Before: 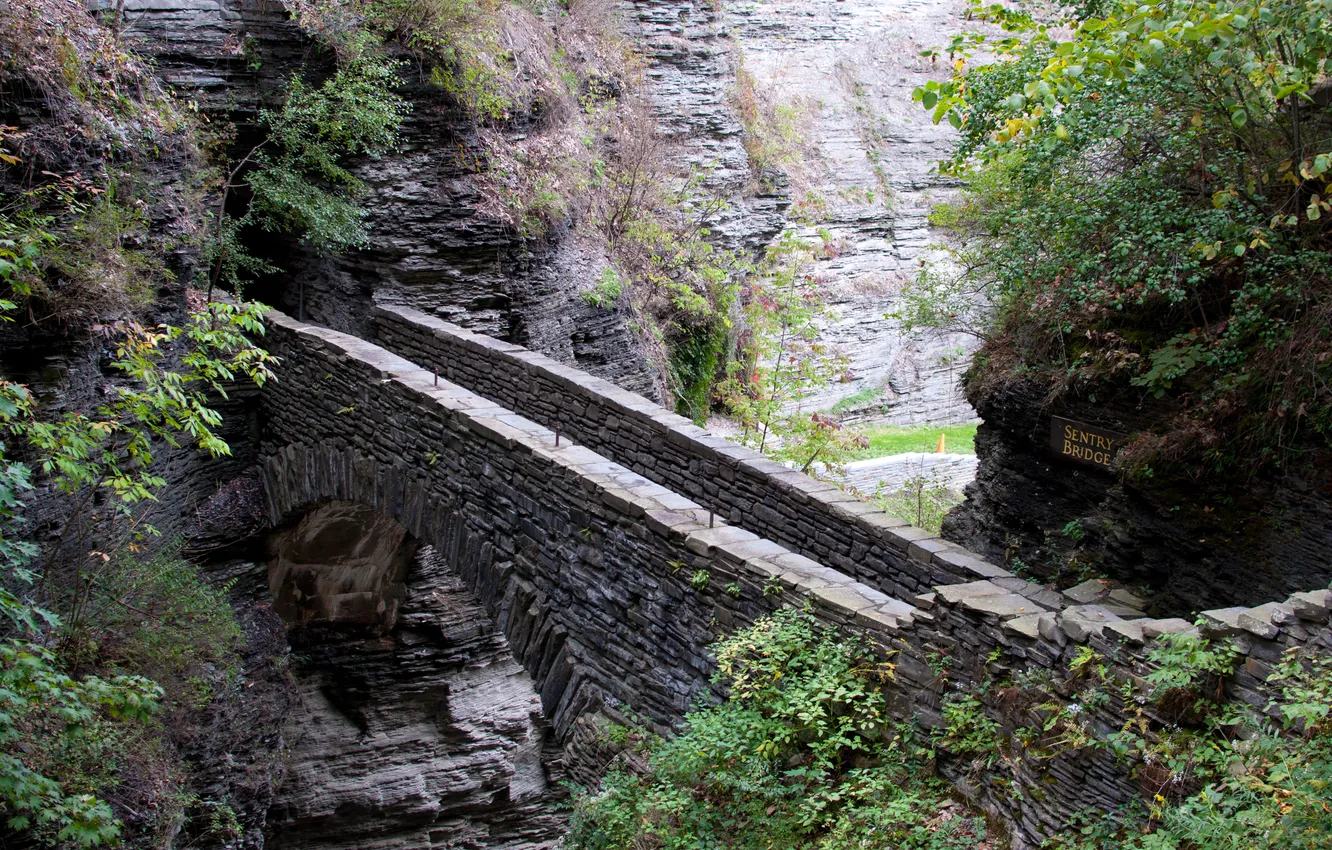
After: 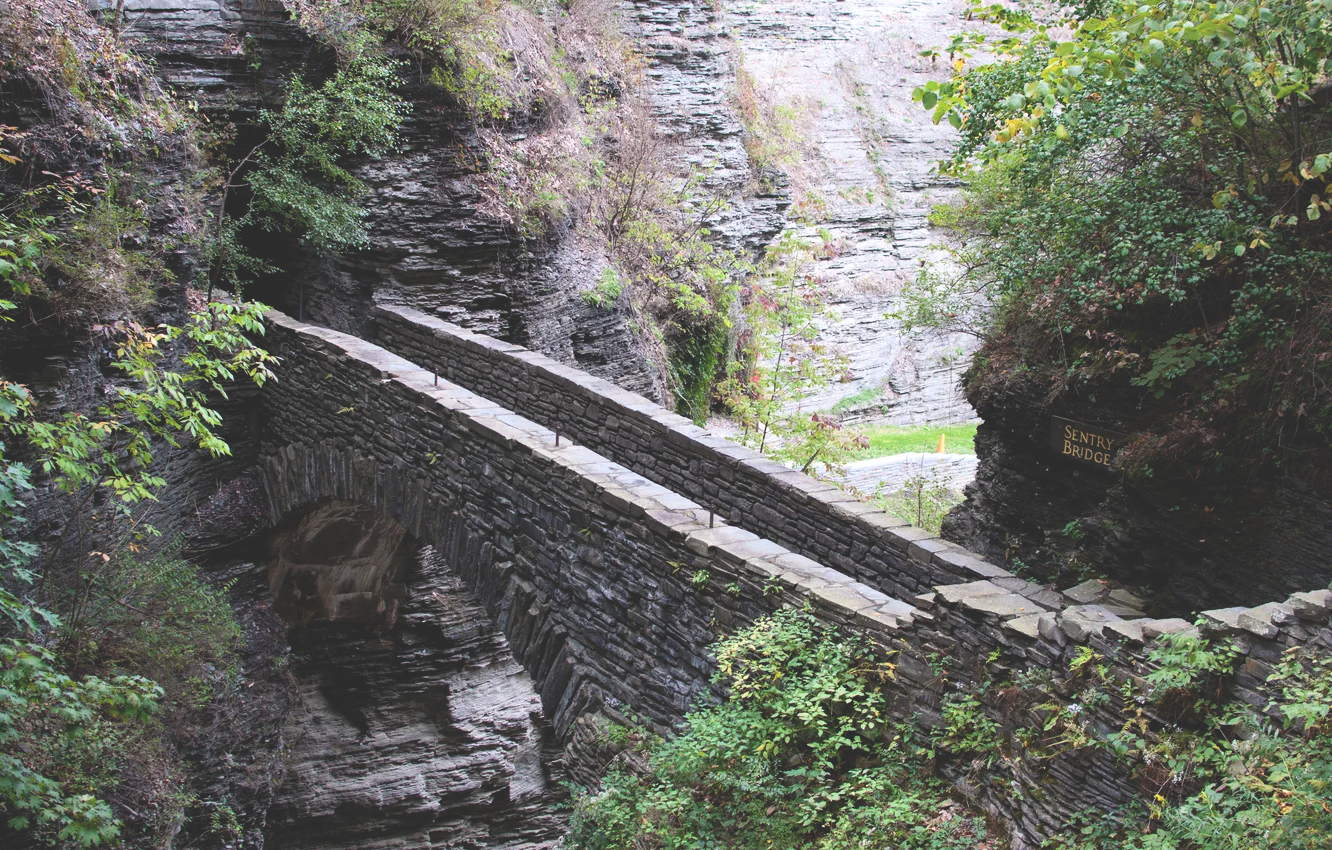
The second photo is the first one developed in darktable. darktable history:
exposure: black level correction -0.027, compensate highlight preservation false
contrast brightness saturation: contrast 0.146, brightness 0.052
